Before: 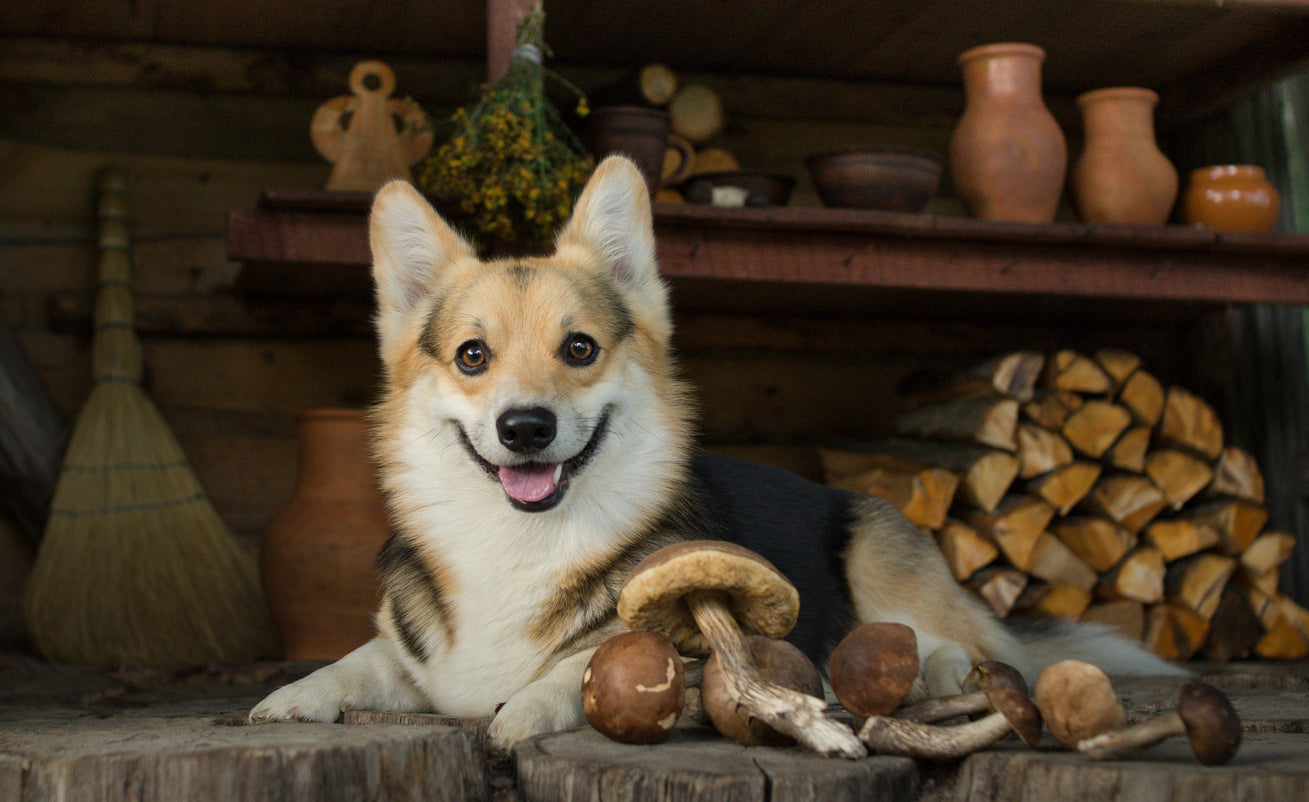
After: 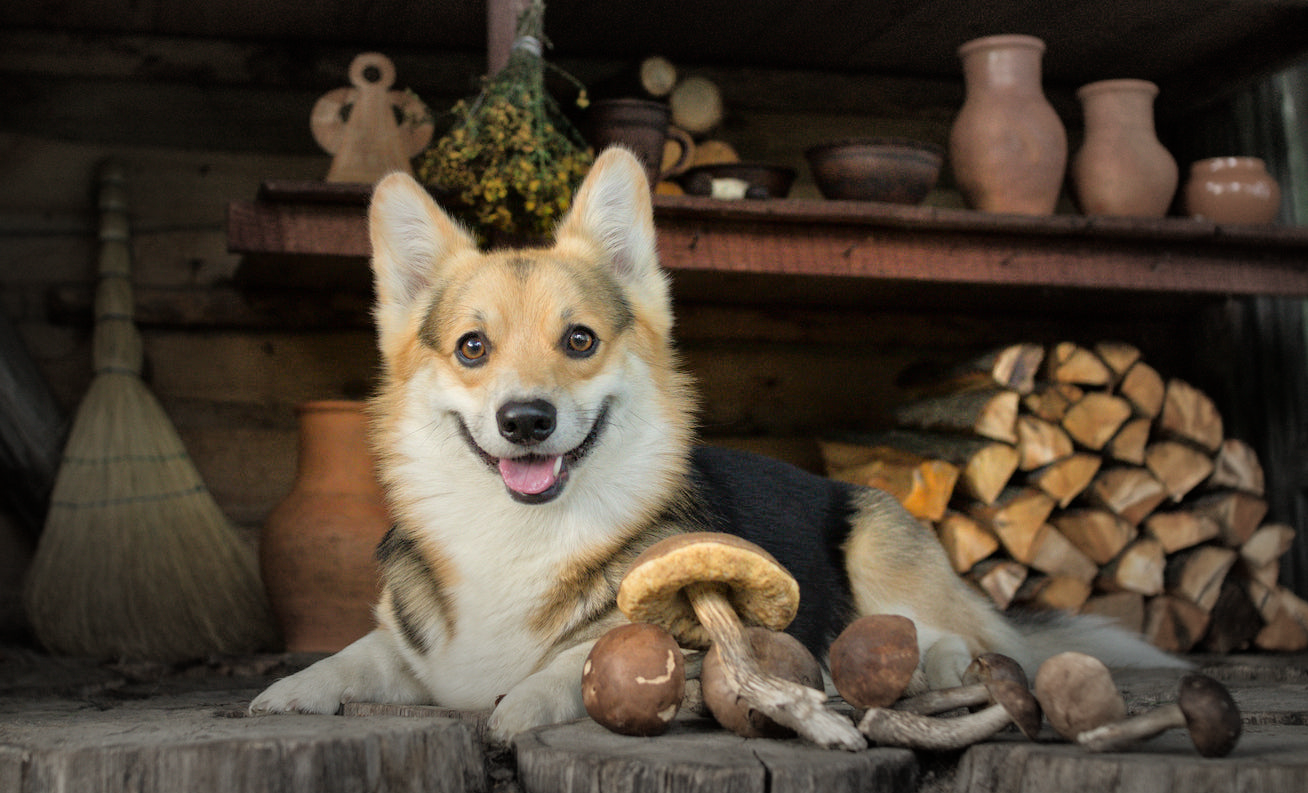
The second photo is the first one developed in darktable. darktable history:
tone equalizer: -7 EV 0.15 EV, -6 EV 0.6 EV, -5 EV 1.15 EV, -4 EV 1.33 EV, -3 EV 1.15 EV, -2 EV 0.6 EV, -1 EV 0.15 EV, mask exposure compensation -0.5 EV
crop: top 1.049%, right 0.001%
vignetting: fall-off start 48.41%, automatic ratio true, width/height ratio 1.29, unbound false
